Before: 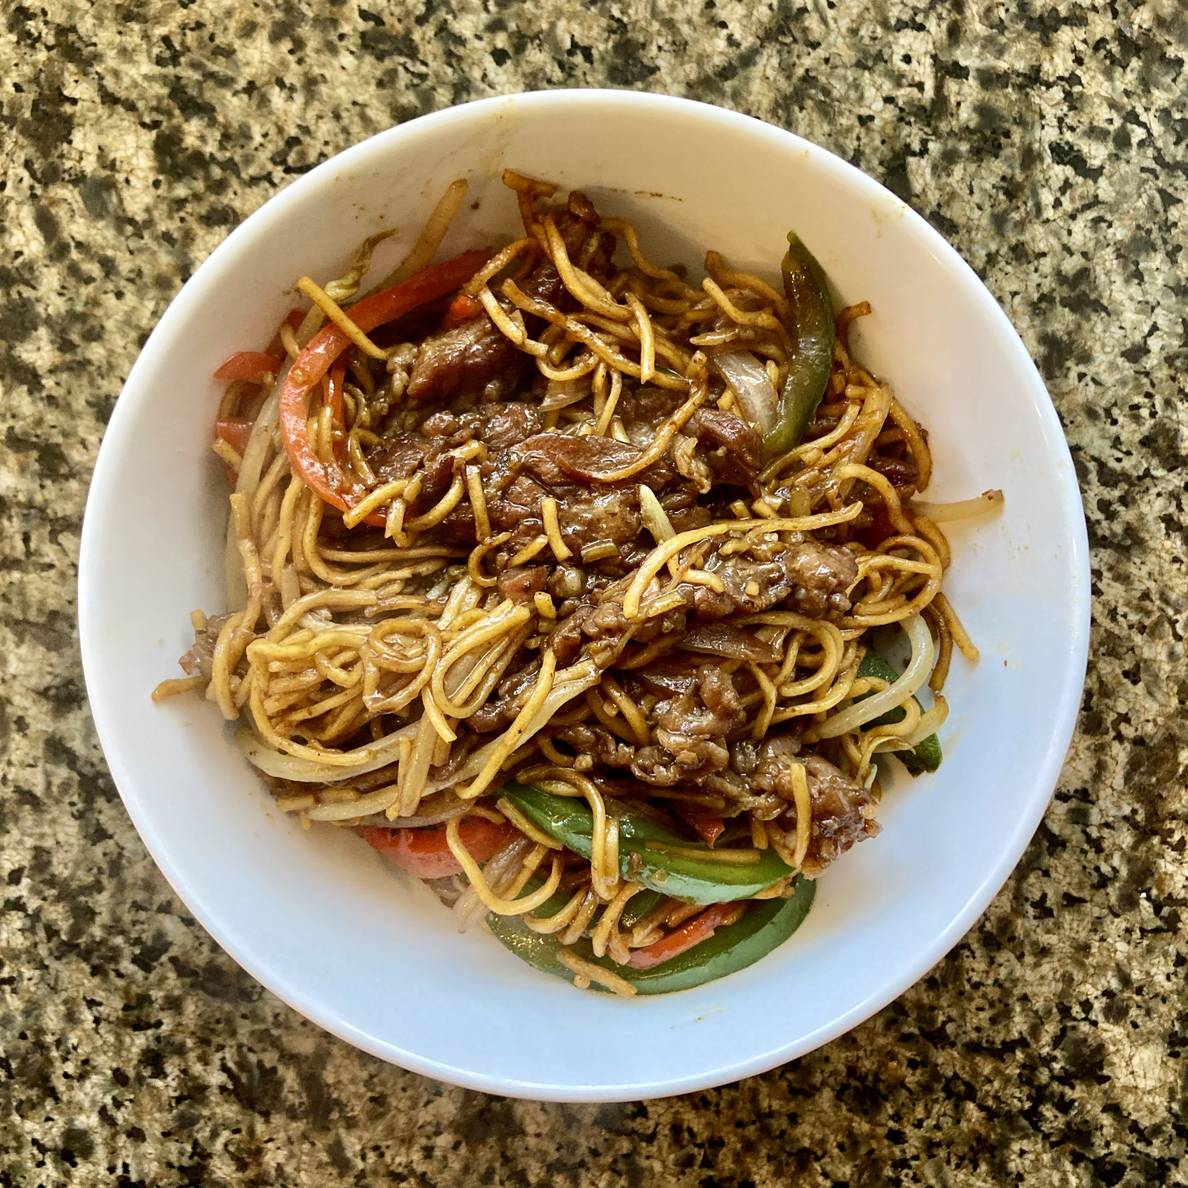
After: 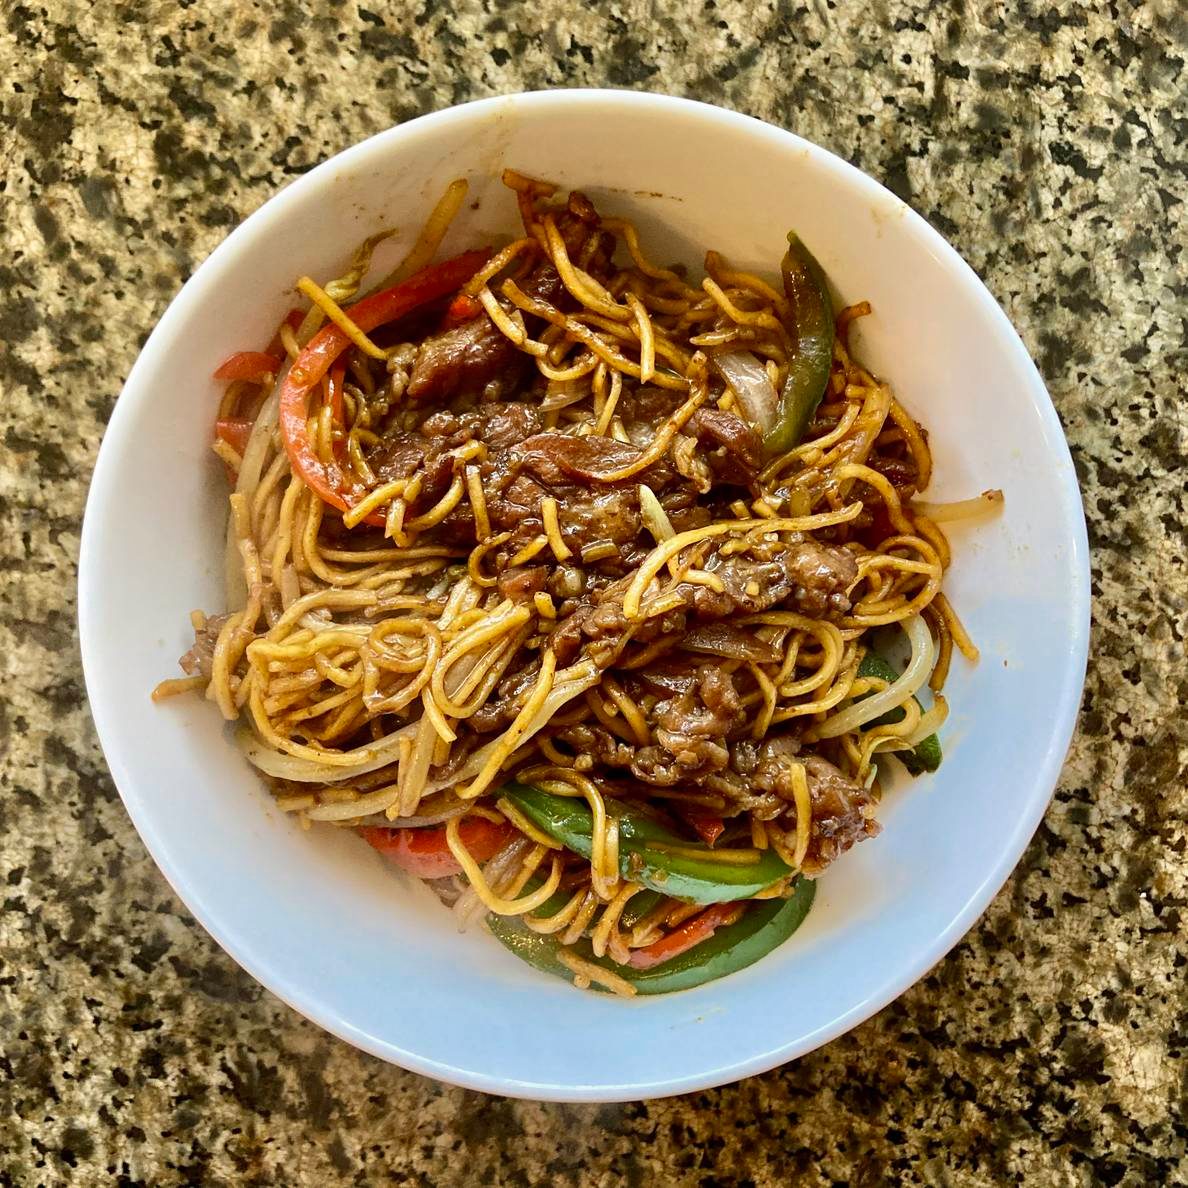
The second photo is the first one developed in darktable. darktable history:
exposure: exposure -0.025 EV, compensate highlight preservation false
color zones: curves: ch0 [(0, 0.5) (0.143, 0.5) (0.286, 0.5) (0.429, 0.495) (0.571, 0.437) (0.714, 0.44) (0.857, 0.496) (1, 0.5)]
